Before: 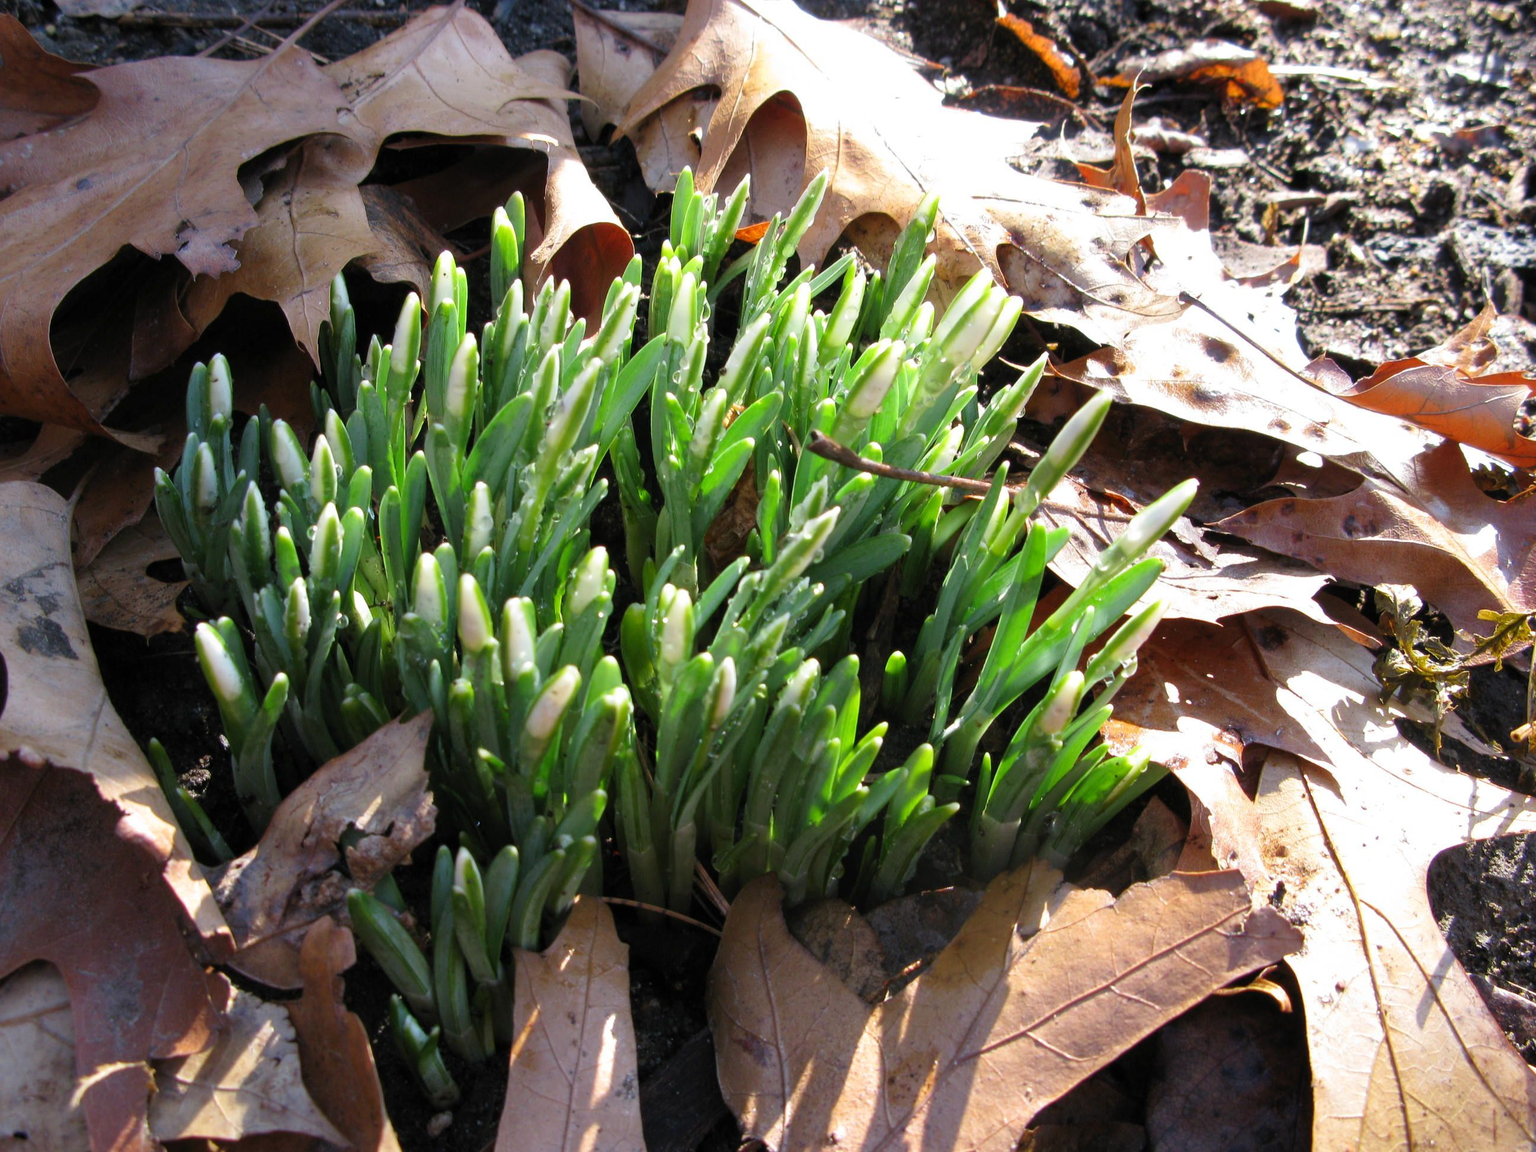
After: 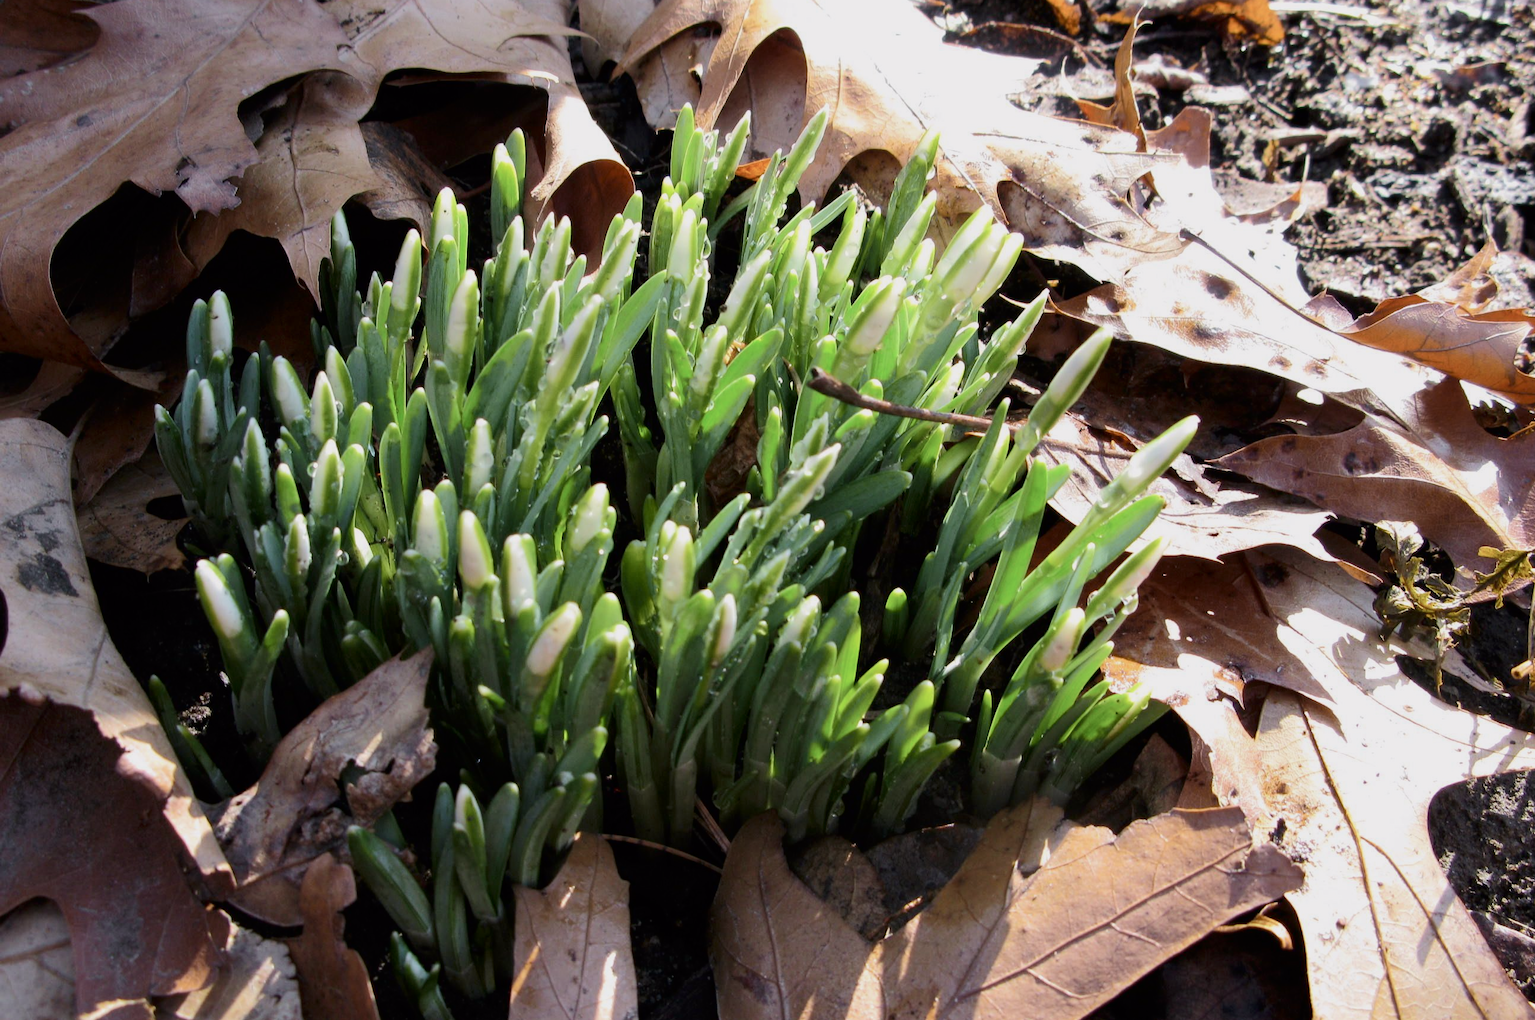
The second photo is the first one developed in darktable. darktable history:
tone curve: curves: ch0 [(0, 0) (0.052, 0.018) (0.236, 0.207) (0.41, 0.417) (0.485, 0.518) (0.54, 0.584) (0.625, 0.666) (0.845, 0.828) (0.994, 0.964)]; ch1 [(0, 0) (0.136, 0.146) (0.317, 0.34) (0.382, 0.408) (0.434, 0.441) (0.472, 0.479) (0.498, 0.501) (0.557, 0.558) (0.616, 0.59) (0.739, 0.7) (1, 1)]; ch2 [(0, 0) (0.352, 0.403) (0.447, 0.466) (0.482, 0.482) (0.528, 0.526) (0.586, 0.577) (0.618, 0.621) (0.785, 0.747) (1, 1)], color space Lab, independent channels, preserve colors none
exposure: exposure -0.171 EV, compensate highlight preservation false
crop and rotate: top 5.596%, bottom 5.811%
contrast brightness saturation: saturation -0.066
